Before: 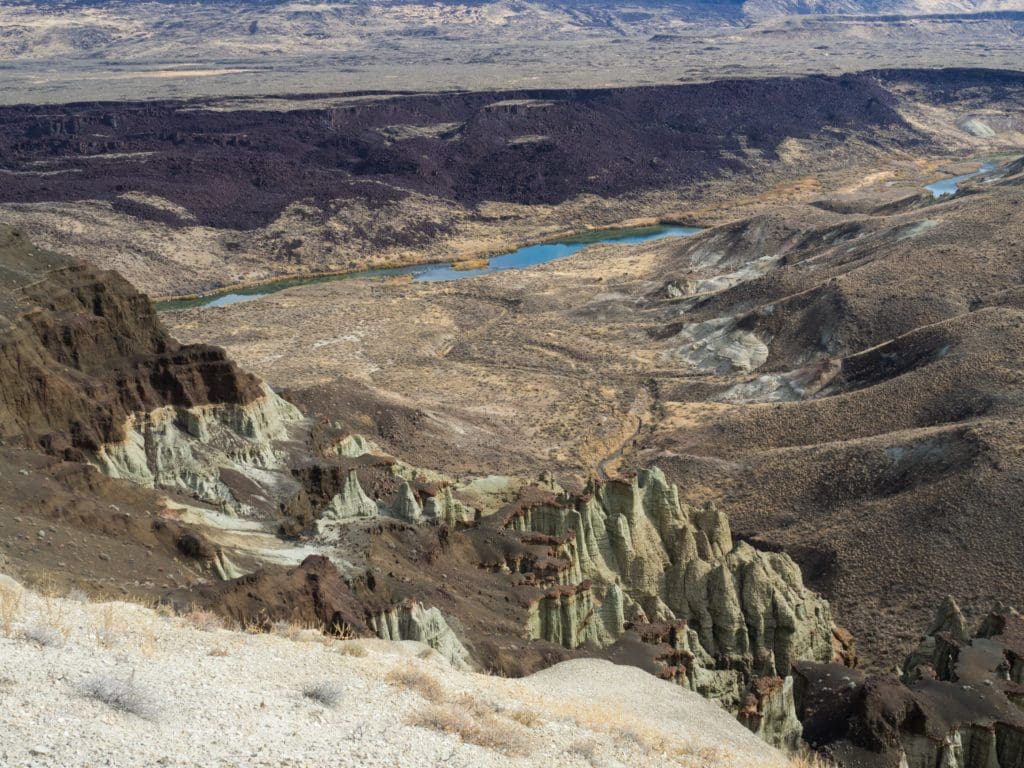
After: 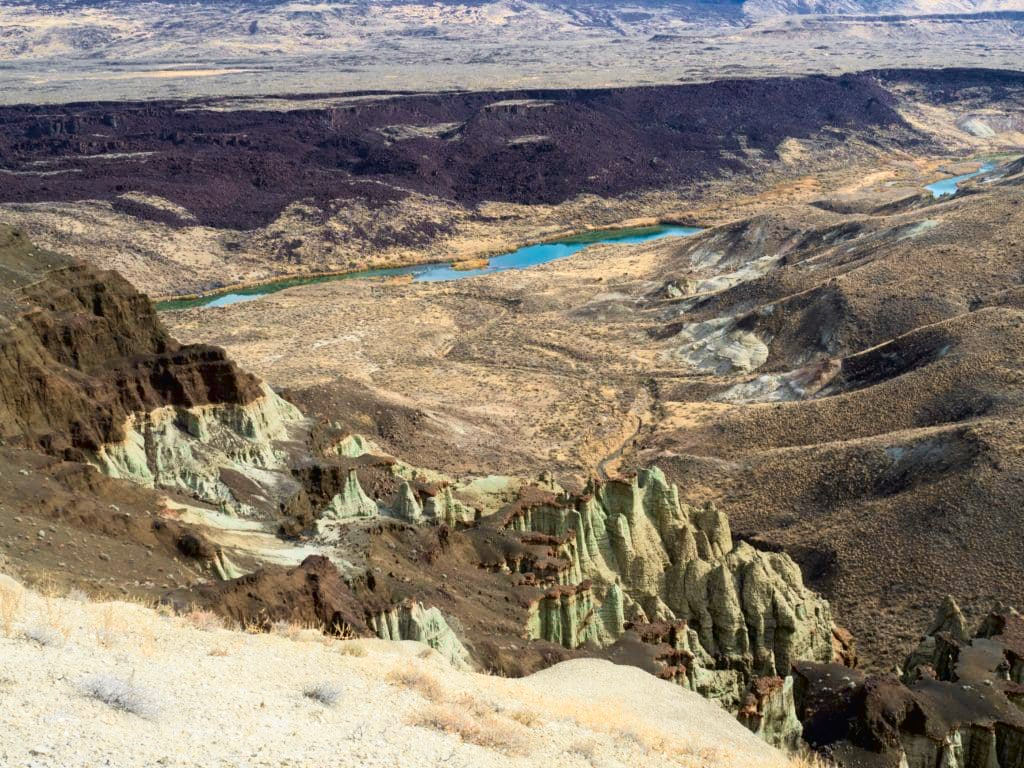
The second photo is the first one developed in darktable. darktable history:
tone curve: curves: ch0 [(0, 0.013) (0.054, 0.018) (0.205, 0.191) (0.289, 0.292) (0.39, 0.424) (0.493, 0.551) (0.647, 0.752) (0.796, 0.887) (1, 0.998)]; ch1 [(0, 0) (0.371, 0.339) (0.477, 0.452) (0.494, 0.495) (0.501, 0.501) (0.51, 0.516) (0.54, 0.557) (0.572, 0.605) (0.625, 0.687) (0.774, 0.841) (1, 1)]; ch2 [(0, 0) (0.32, 0.281) (0.403, 0.399) (0.441, 0.428) (0.47, 0.469) (0.498, 0.496) (0.524, 0.543) (0.551, 0.579) (0.633, 0.665) (0.7, 0.711) (1, 1)], color space Lab, independent channels, preserve colors none
